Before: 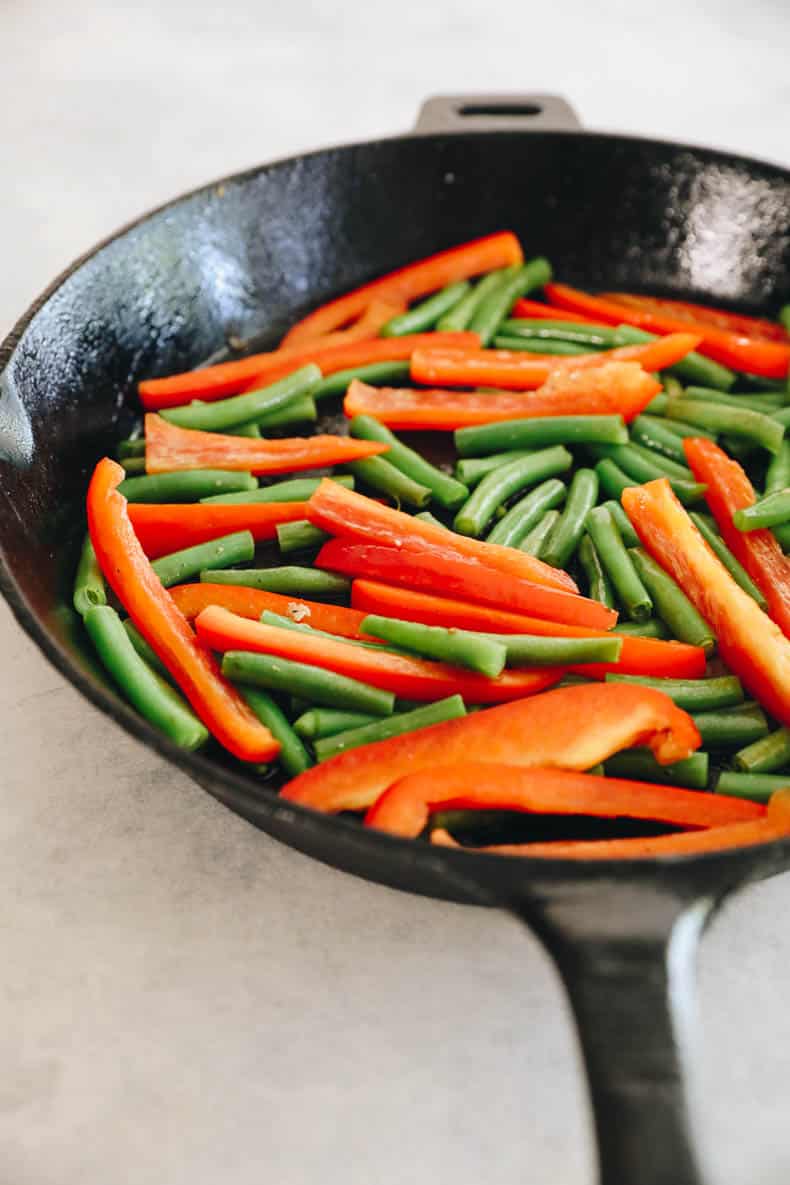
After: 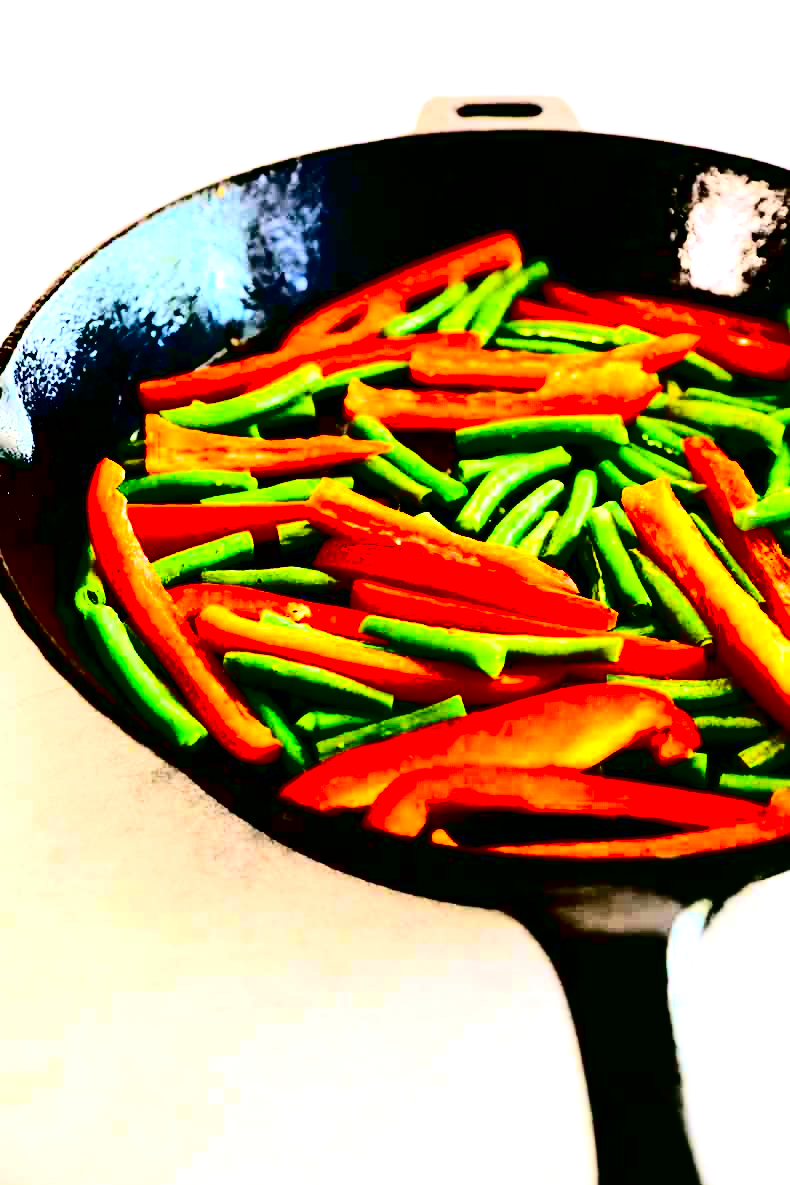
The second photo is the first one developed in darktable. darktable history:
tone equalizer: -8 EV -0.762 EV, -7 EV -0.706 EV, -6 EV -0.582 EV, -5 EV -0.383 EV, -3 EV 0.381 EV, -2 EV 0.6 EV, -1 EV 0.677 EV, +0 EV 0.747 EV
contrast brightness saturation: contrast 0.773, brightness -0.99, saturation 0.981
sharpen: radius 2.91, amount 0.861, threshold 47.146
color correction: highlights a* 3.09, highlights b* -1.33, shadows a* -0.094, shadows b* 2.45, saturation 0.979
color balance rgb: shadows lift › chroma 2.064%, shadows lift › hue 188.03°, perceptual saturation grading › global saturation 39.003%, perceptual brilliance grading › global brilliance -18.39%, perceptual brilliance grading › highlights 29.045%
color zones: curves: ch1 [(0, 0.469) (0.01, 0.469) (0.12, 0.446) (0.248, 0.469) (0.5, 0.5) (0.748, 0.5) (0.99, 0.469) (1, 0.469)]
